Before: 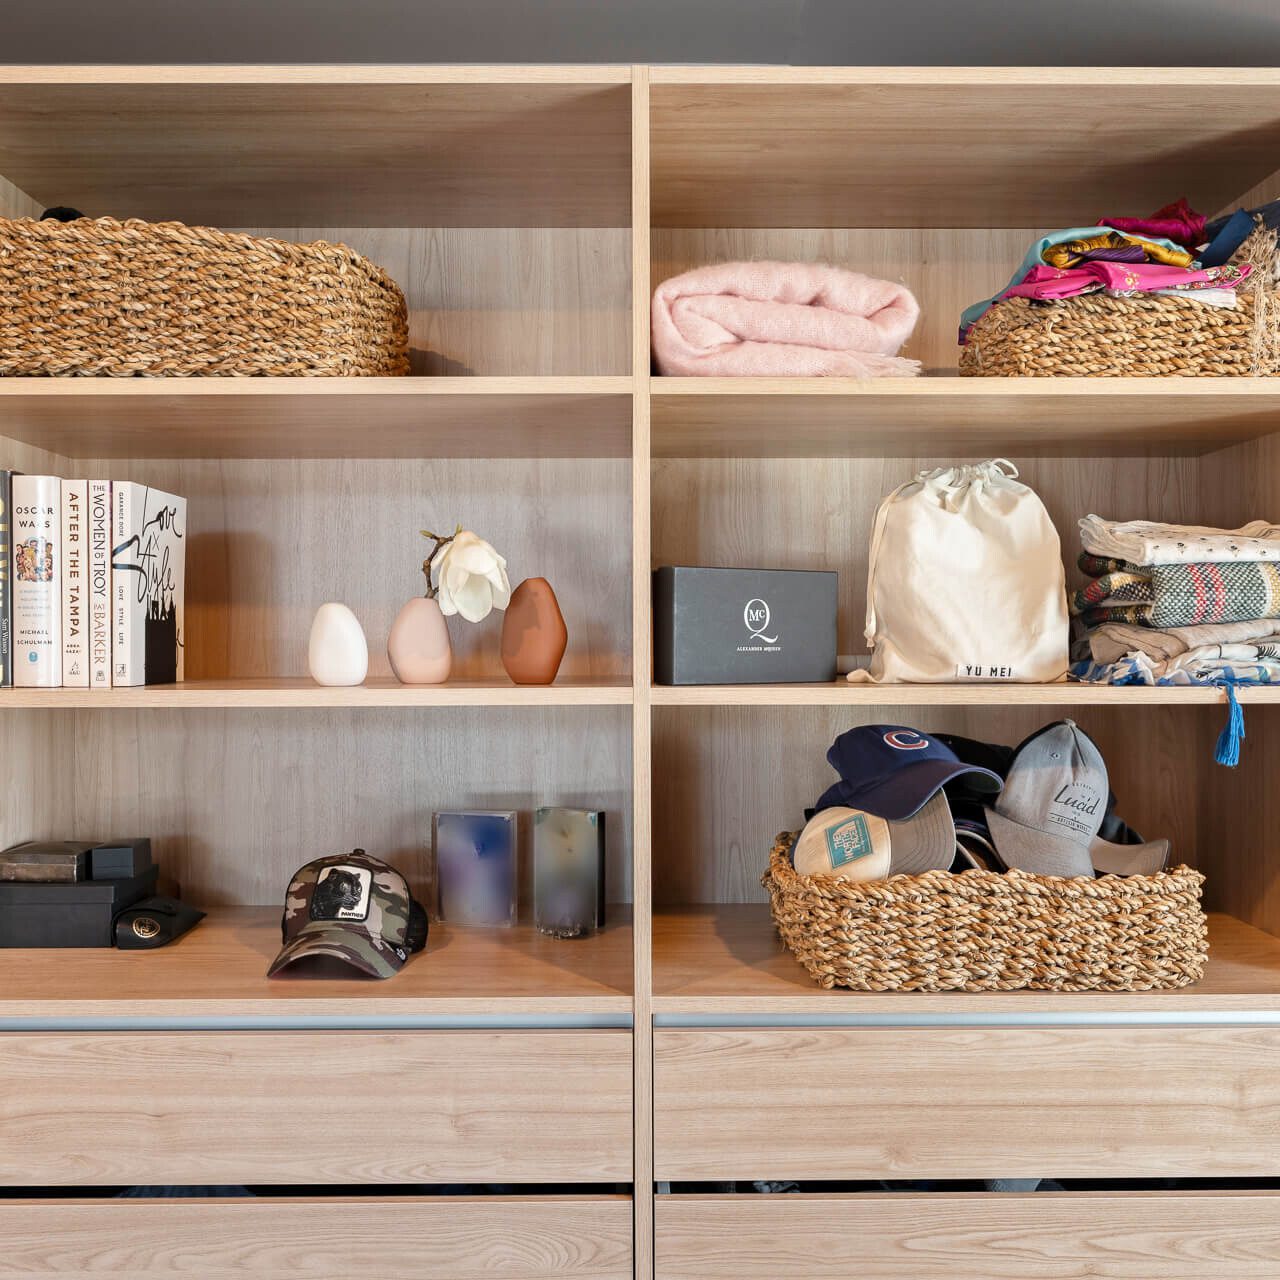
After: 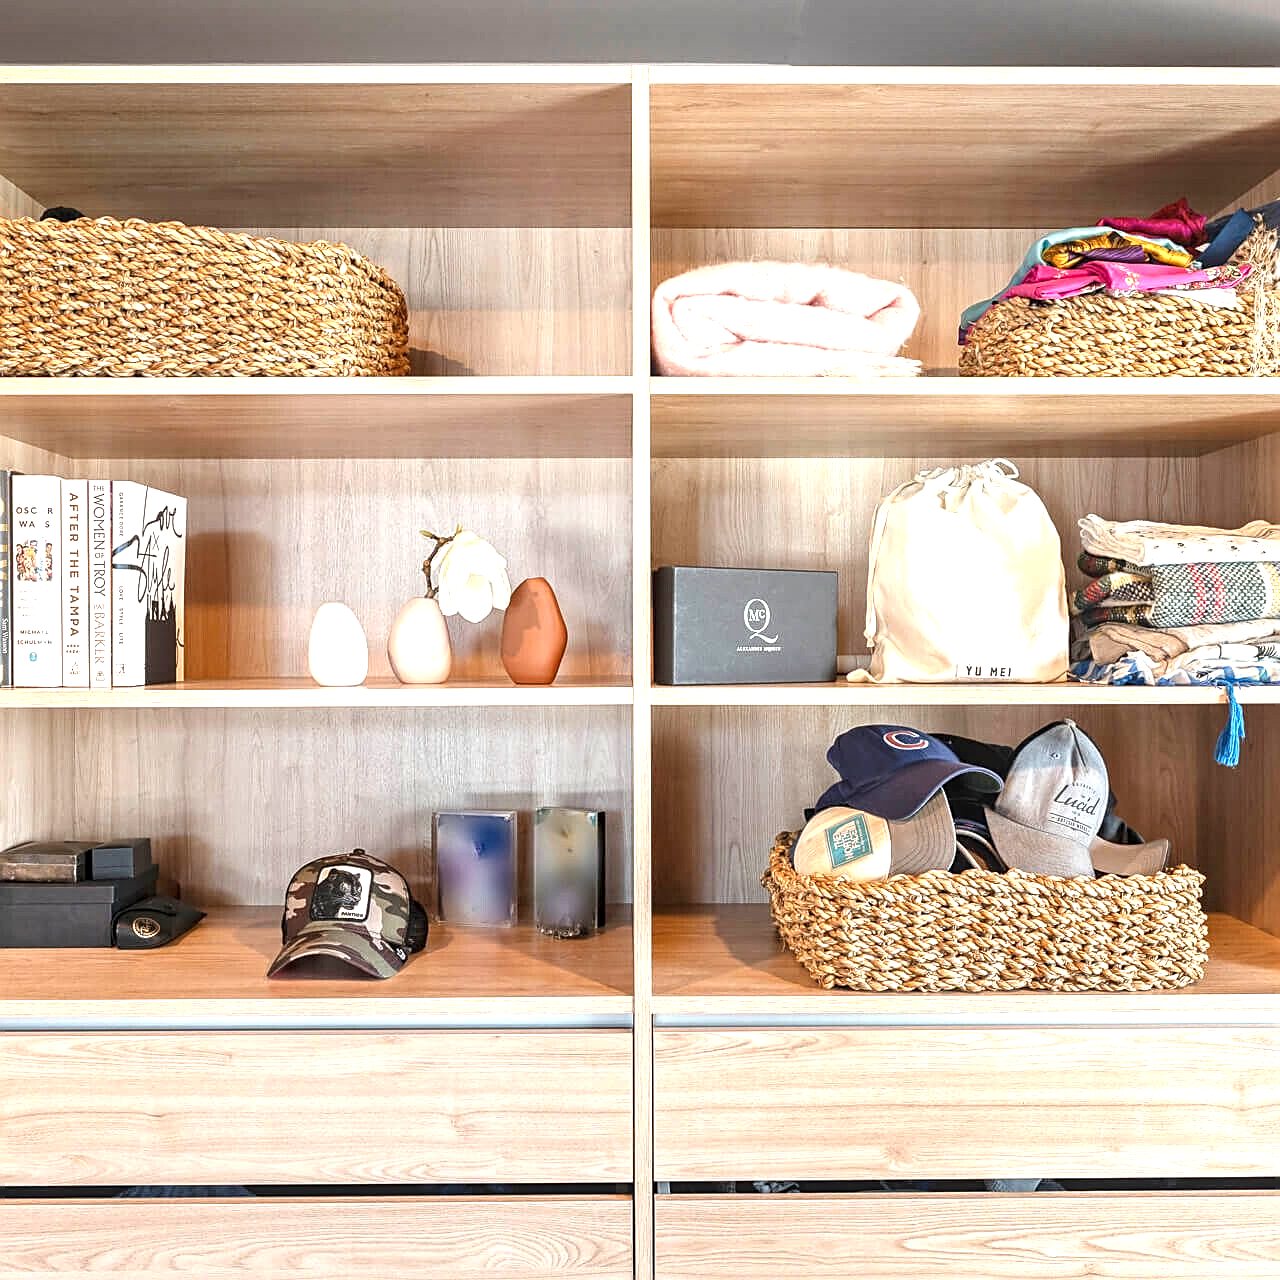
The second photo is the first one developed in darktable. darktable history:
local contrast: on, module defaults
exposure: black level correction 0, exposure 0.952 EV, compensate highlight preservation false
sharpen: on, module defaults
